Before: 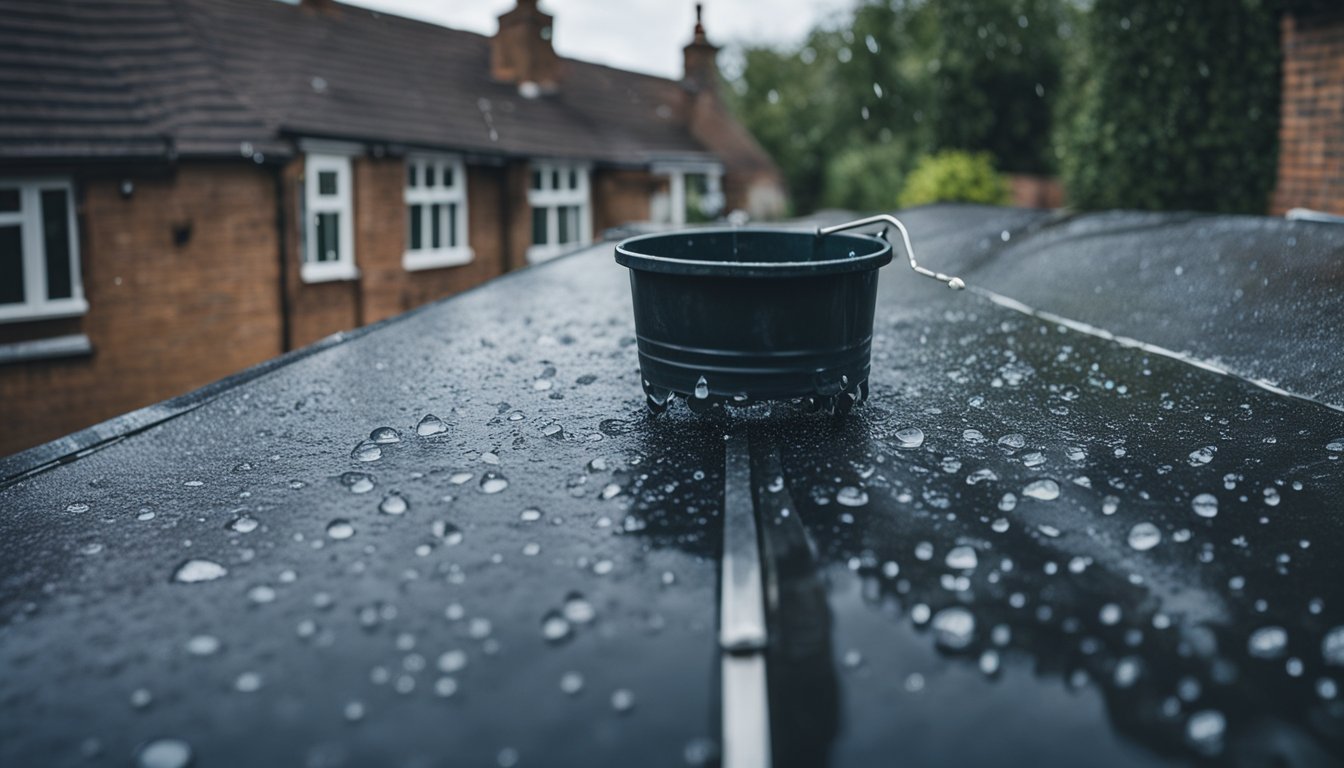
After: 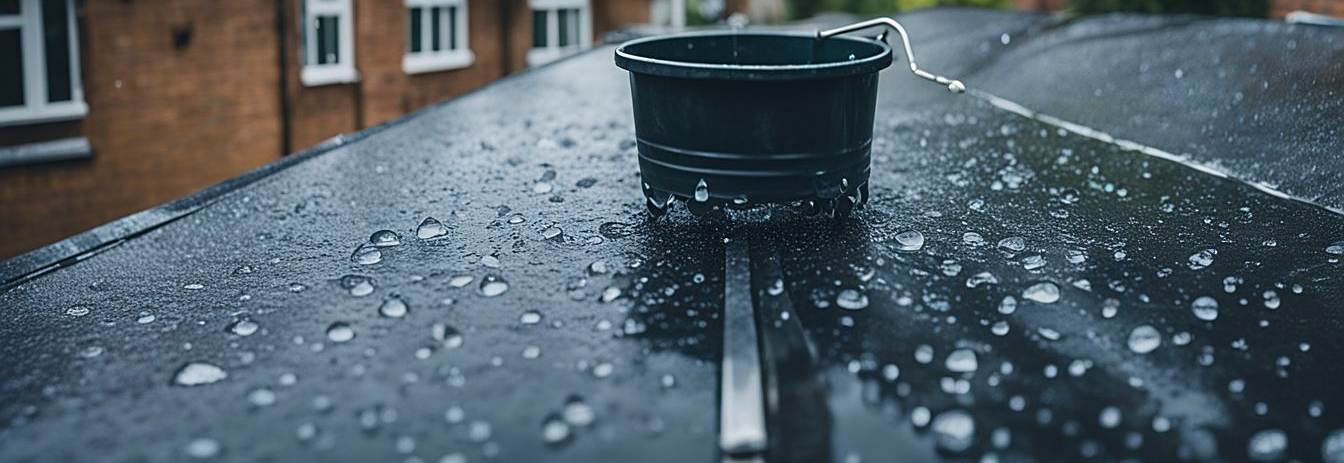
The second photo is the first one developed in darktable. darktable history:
velvia: on, module defaults
crop and rotate: top 25.684%, bottom 13.925%
sharpen: on, module defaults
